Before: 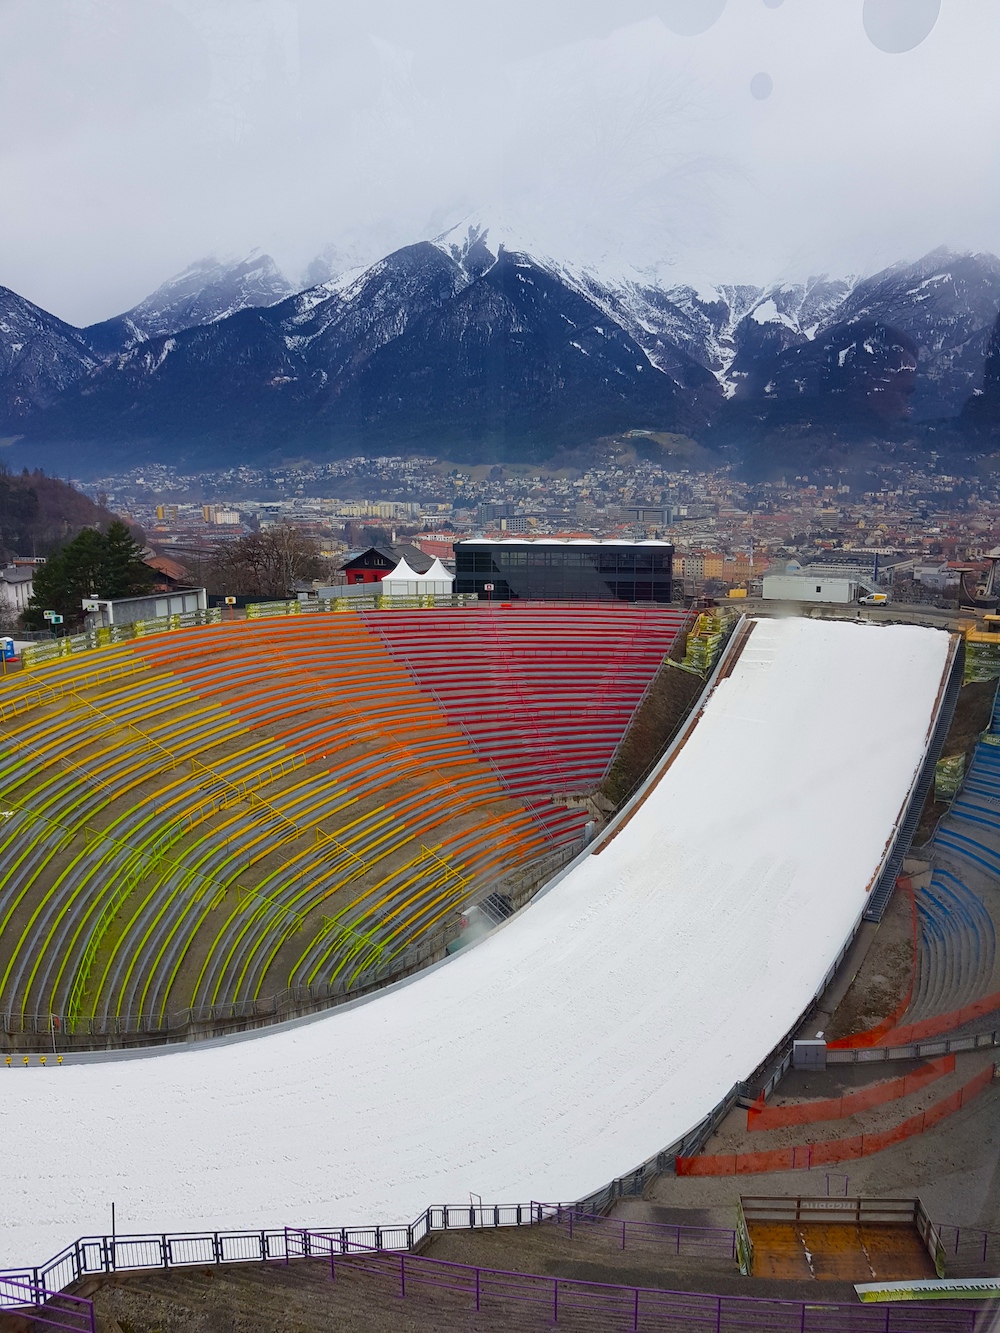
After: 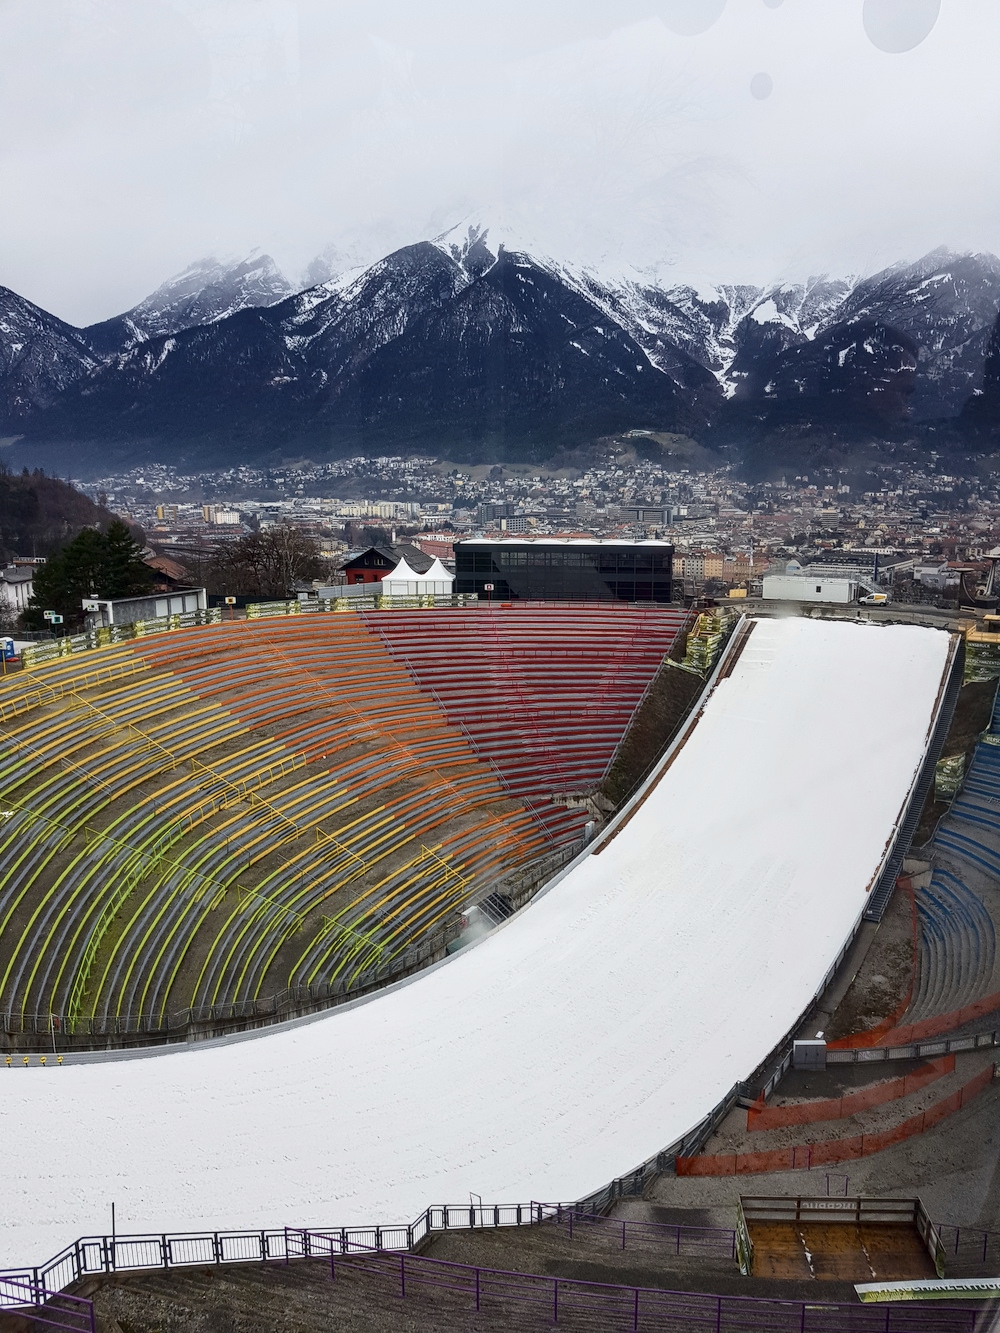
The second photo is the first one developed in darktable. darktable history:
color calibration: gray › normalize channels true, illuminant same as pipeline (D50), adaptation XYZ, x 0.346, y 0.358, temperature 5004.49 K, gamut compression 0.012
local contrast: on, module defaults
contrast brightness saturation: contrast 0.248, saturation -0.322
